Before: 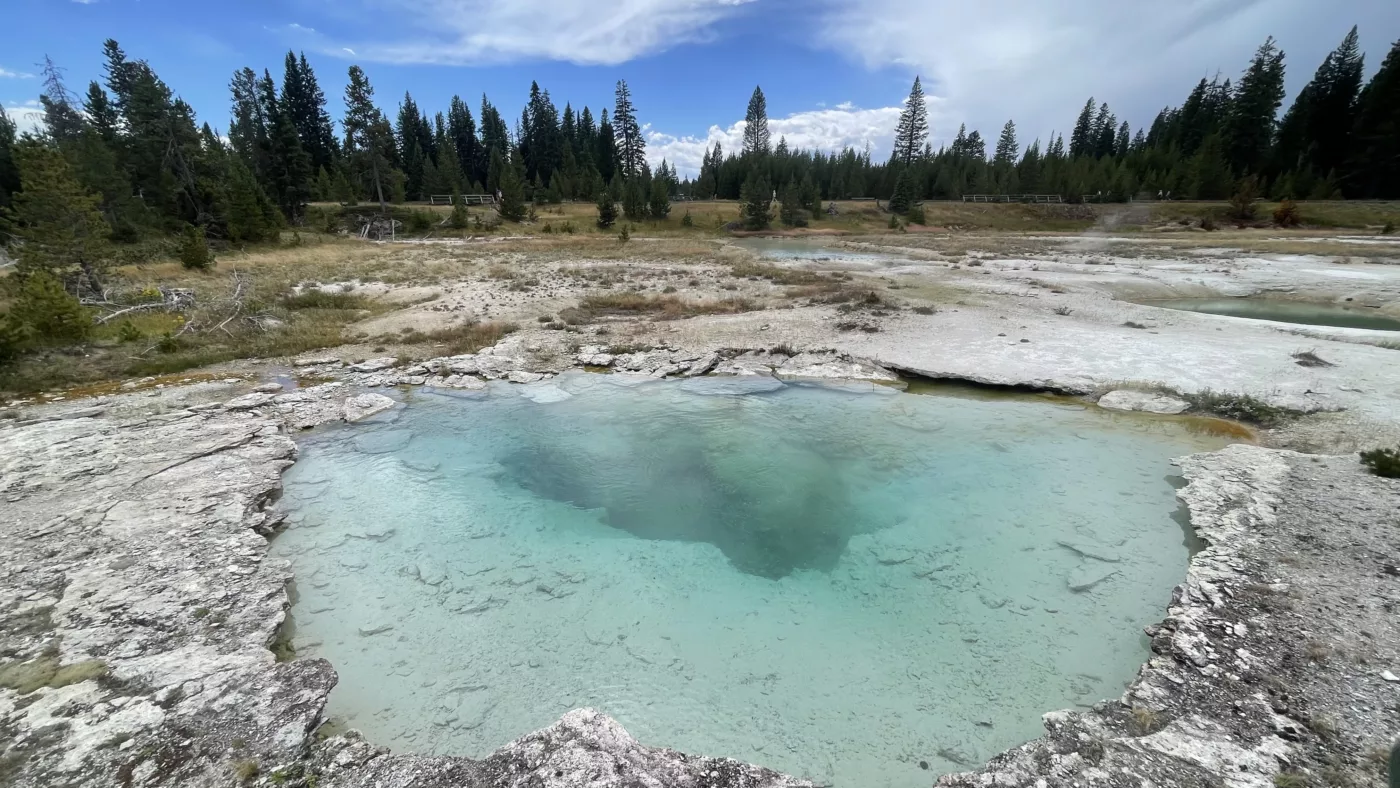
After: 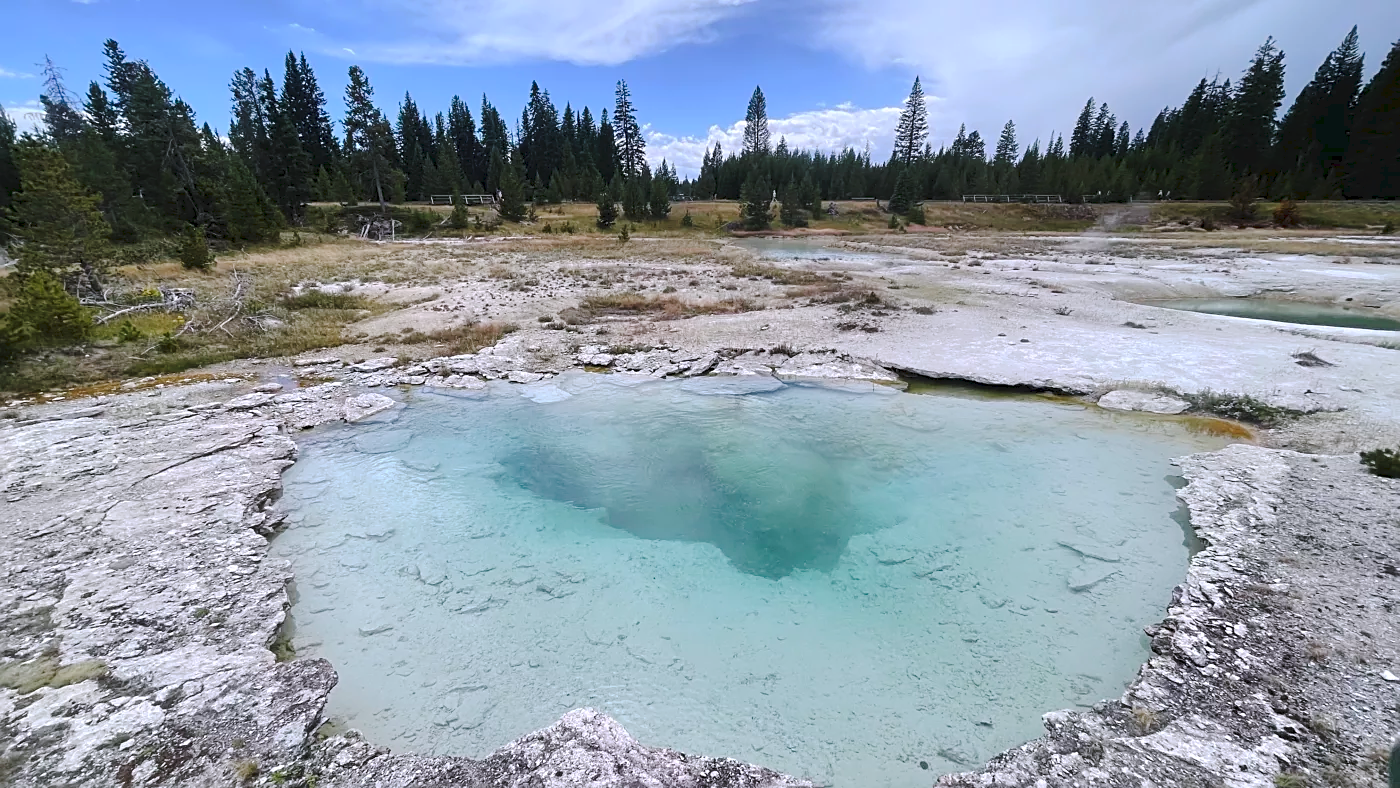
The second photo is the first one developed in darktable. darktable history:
sharpen: on, module defaults
tone curve: curves: ch0 [(0, 0) (0.003, 0.054) (0.011, 0.058) (0.025, 0.069) (0.044, 0.087) (0.069, 0.1) (0.1, 0.123) (0.136, 0.152) (0.177, 0.183) (0.224, 0.234) (0.277, 0.291) (0.335, 0.367) (0.399, 0.441) (0.468, 0.524) (0.543, 0.6) (0.623, 0.673) (0.709, 0.744) (0.801, 0.812) (0.898, 0.89) (1, 1)], preserve colors none
white balance: red 1.004, blue 1.096
